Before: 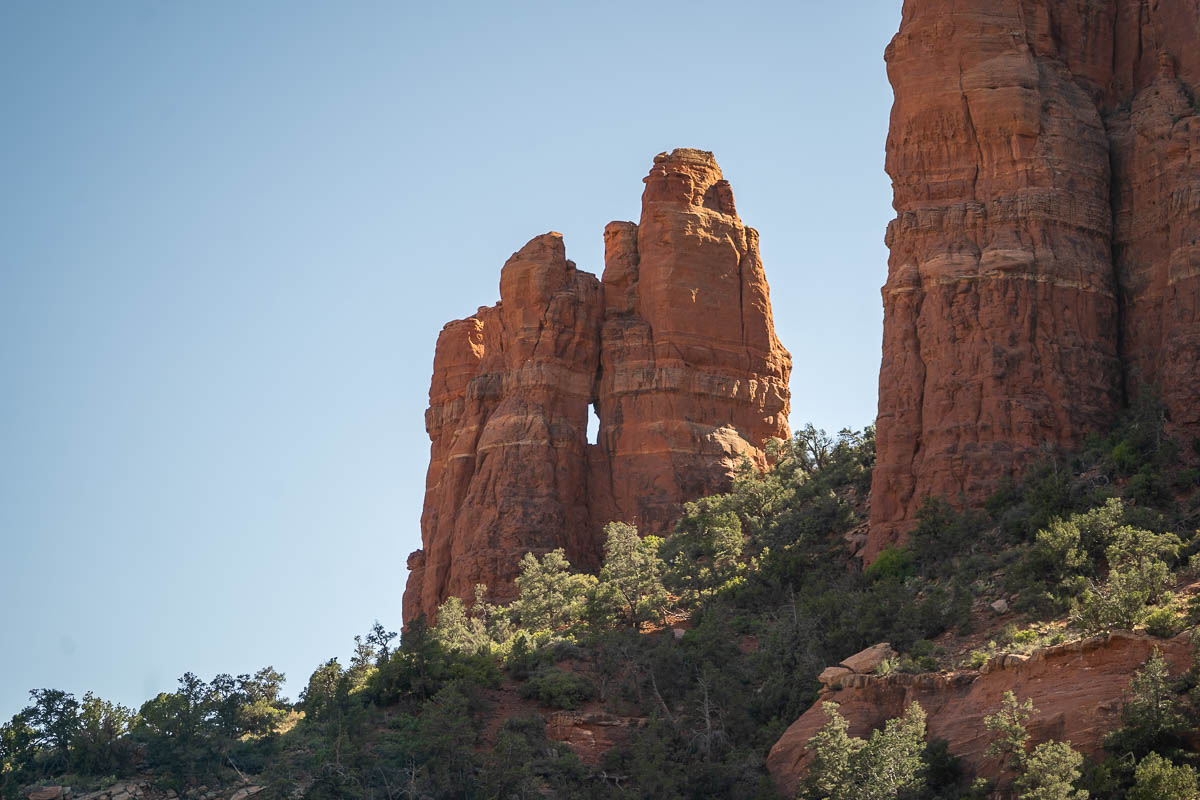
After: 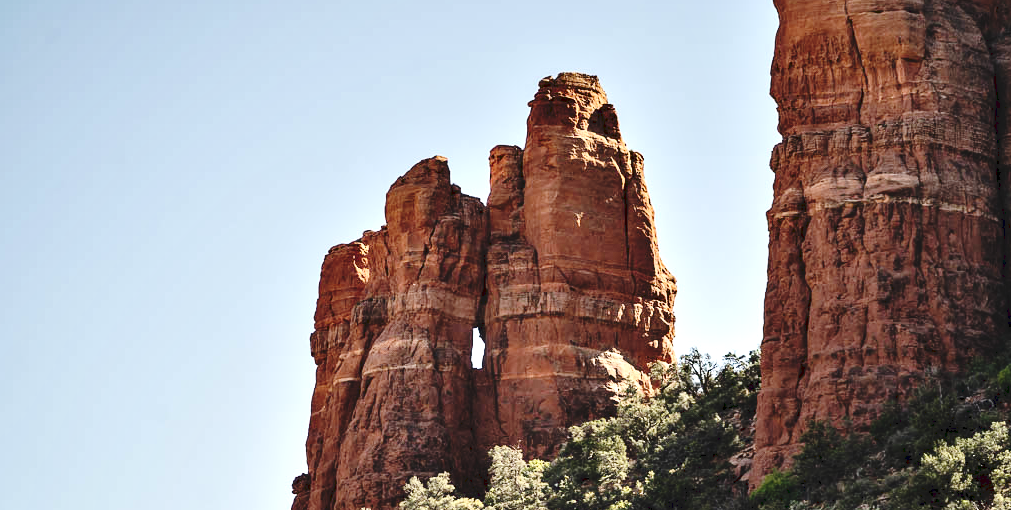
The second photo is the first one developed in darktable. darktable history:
crop and rotate: left 9.66%, top 9.527%, right 6.075%, bottom 26.604%
contrast brightness saturation: contrast 0.146, brightness 0.053
contrast equalizer: y [[0.609, 0.611, 0.615, 0.613, 0.607, 0.603], [0.504, 0.498, 0.496, 0.499, 0.506, 0.516], [0 ×6], [0 ×6], [0 ×6]]
tone curve: curves: ch0 [(0, 0) (0.003, 0.074) (0.011, 0.079) (0.025, 0.083) (0.044, 0.095) (0.069, 0.097) (0.1, 0.11) (0.136, 0.131) (0.177, 0.159) (0.224, 0.209) (0.277, 0.279) (0.335, 0.367) (0.399, 0.455) (0.468, 0.538) (0.543, 0.621) (0.623, 0.699) (0.709, 0.782) (0.801, 0.848) (0.898, 0.924) (1, 1)], preserve colors none
local contrast: mode bilateral grid, contrast 16, coarseness 36, detail 105%, midtone range 0.2
